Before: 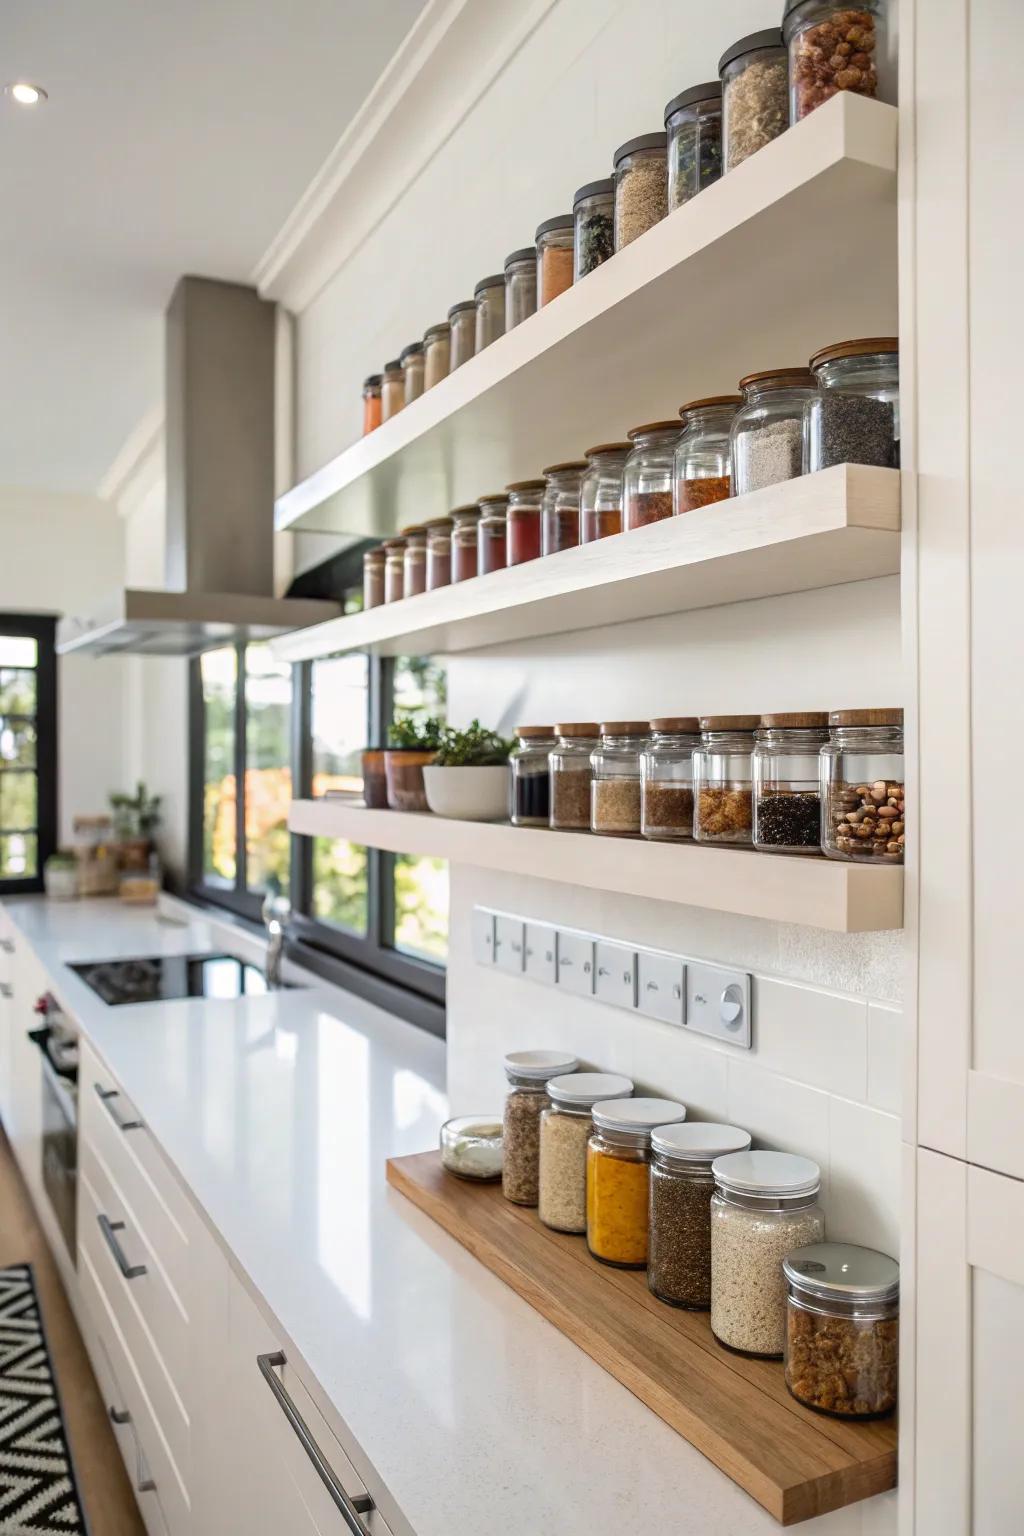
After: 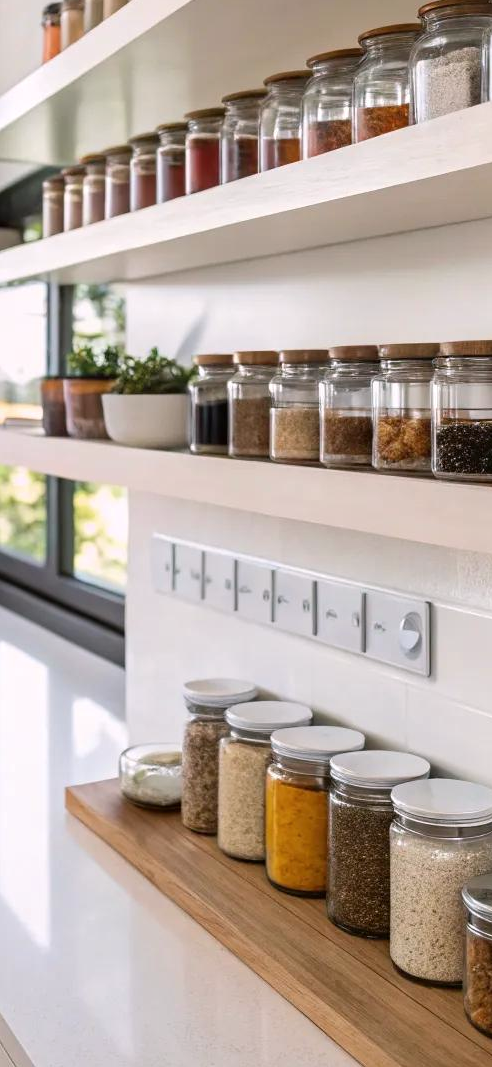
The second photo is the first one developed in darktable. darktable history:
tone equalizer: on, module defaults
crop: left 31.411%, top 24.255%, right 20.474%, bottom 6.222%
color correction: highlights a* 3.08, highlights b* -1.48, shadows a* -0.116, shadows b* 1.98, saturation 0.982
